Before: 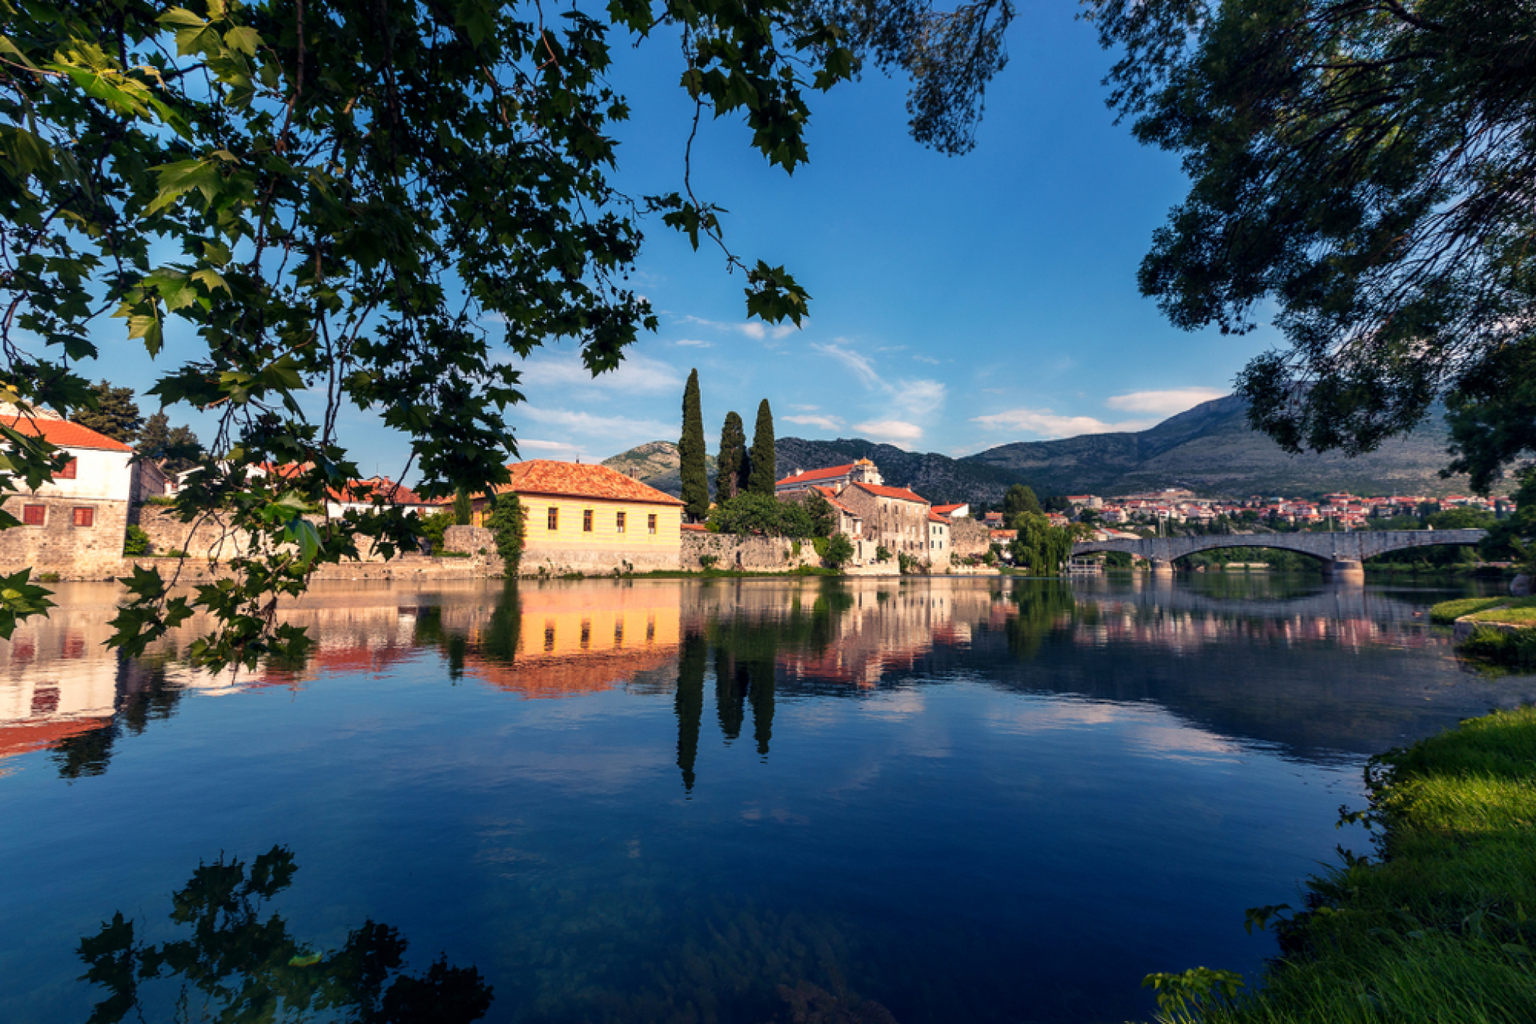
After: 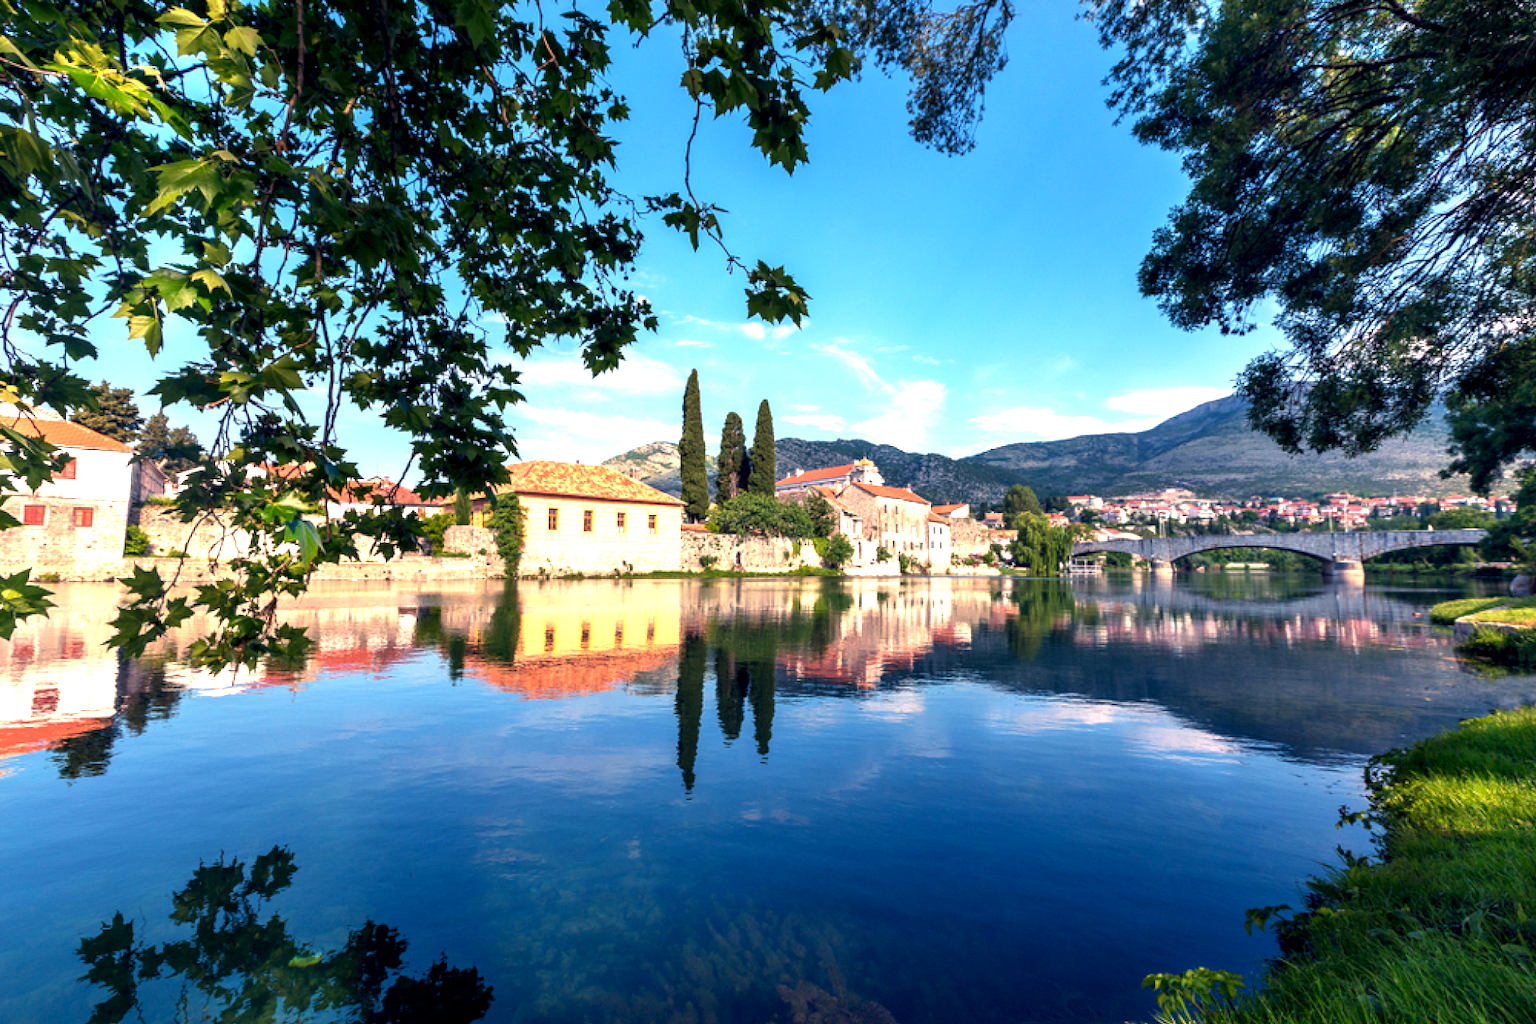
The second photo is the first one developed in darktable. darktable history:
exposure: black level correction 0.001, exposure 1.308 EV, compensate highlight preservation false
